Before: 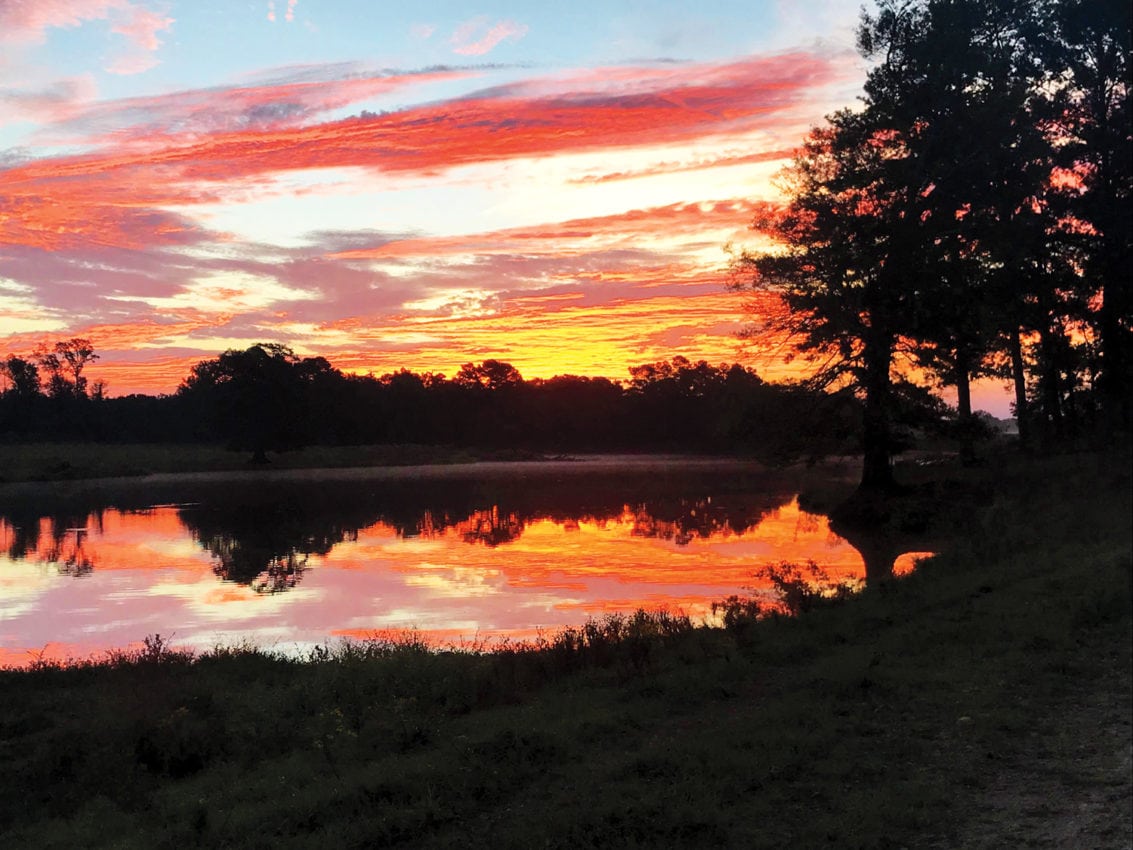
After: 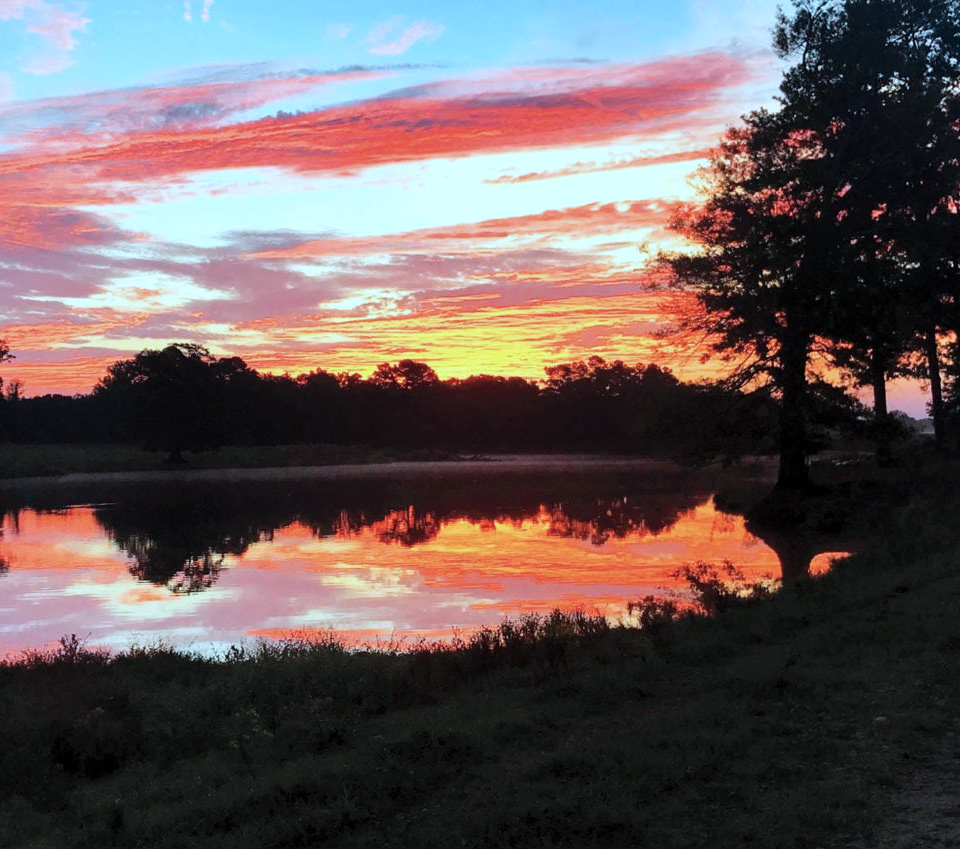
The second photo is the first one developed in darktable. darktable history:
color correction: highlights a* -9.57, highlights b* -21.22
crop: left 7.436%, right 7.805%
